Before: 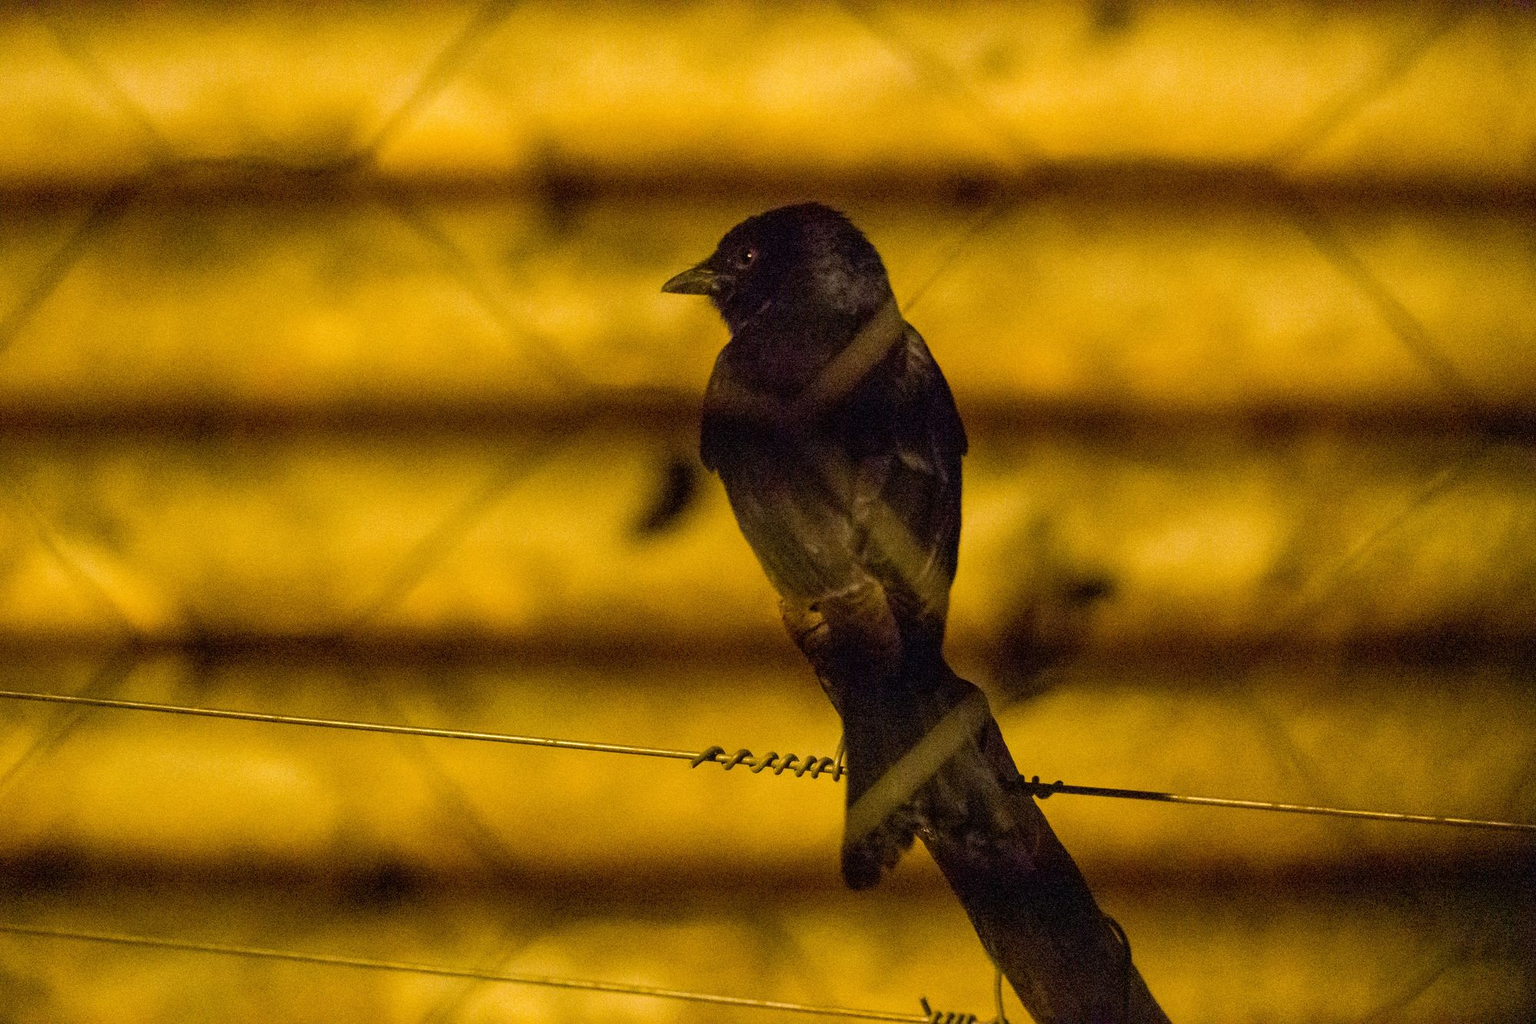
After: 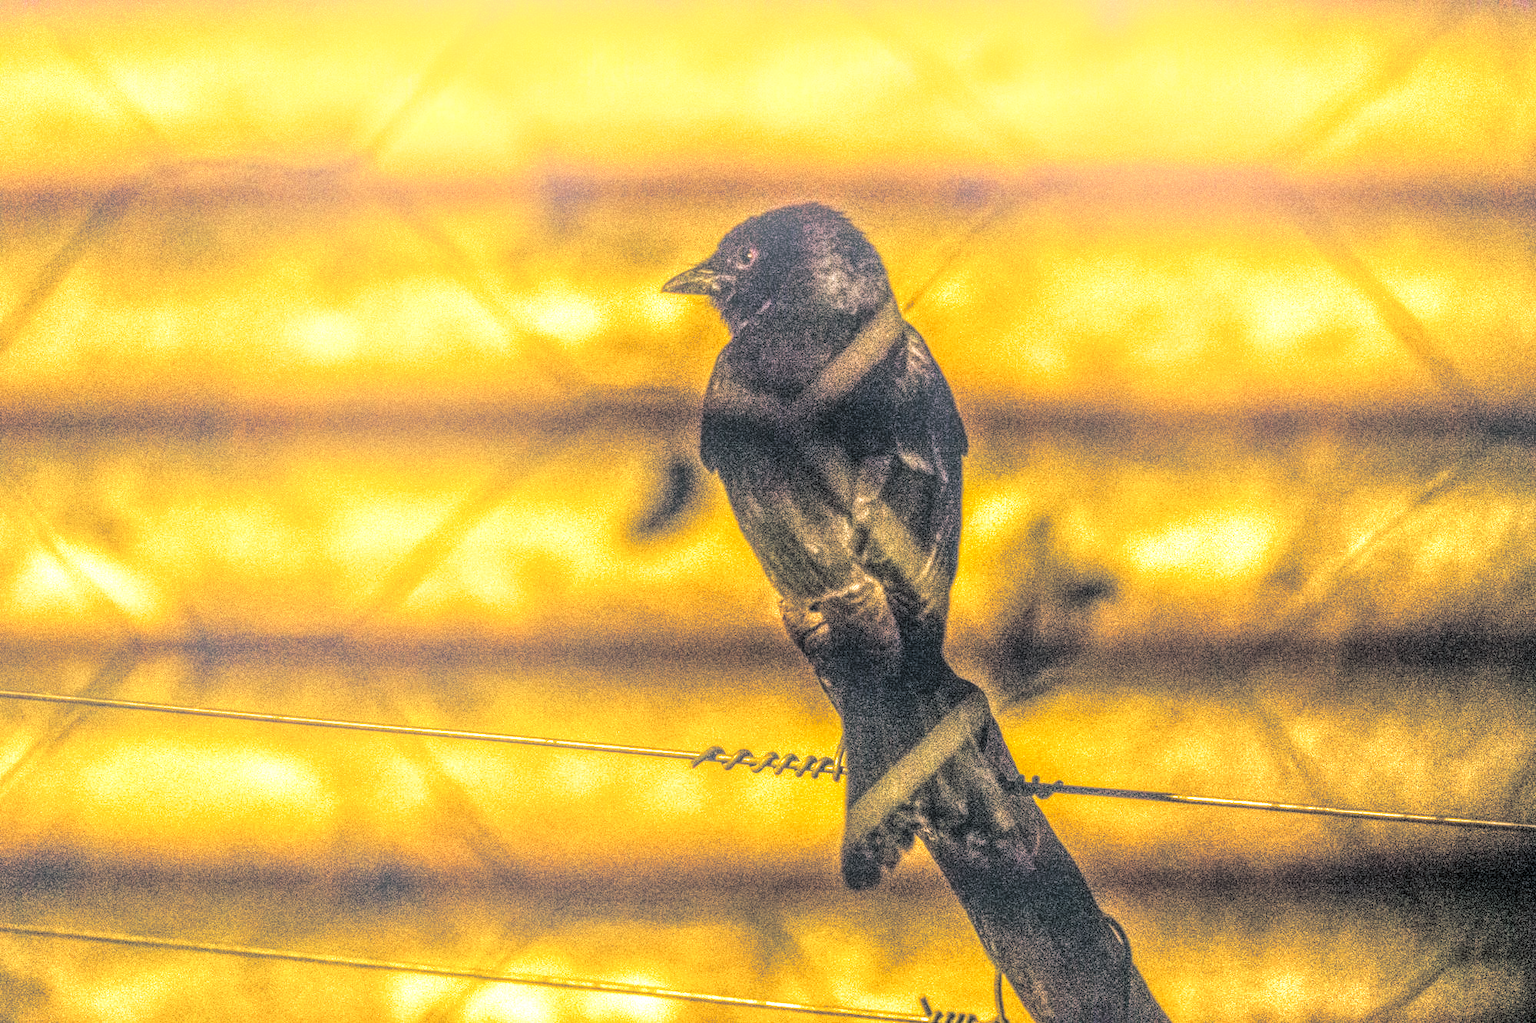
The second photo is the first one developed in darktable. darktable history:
exposure: black level correction 0, exposure 0.953 EV, compensate exposure bias true, compensate highlight preservation false
split-toning: shadows › hue 205.2°, shadows › saturation 0.29, highlights › hue 50.4°, highlights › saturation 0.38, balance -49.9
bloom: size 38%, threshold 95%, strength 30%
tone equalizer: on, module defaults
local contrast: highlights 0%, shadows 0%, detail 300%, midtone range 0.3
rotate and perspective: automatic cropping off
